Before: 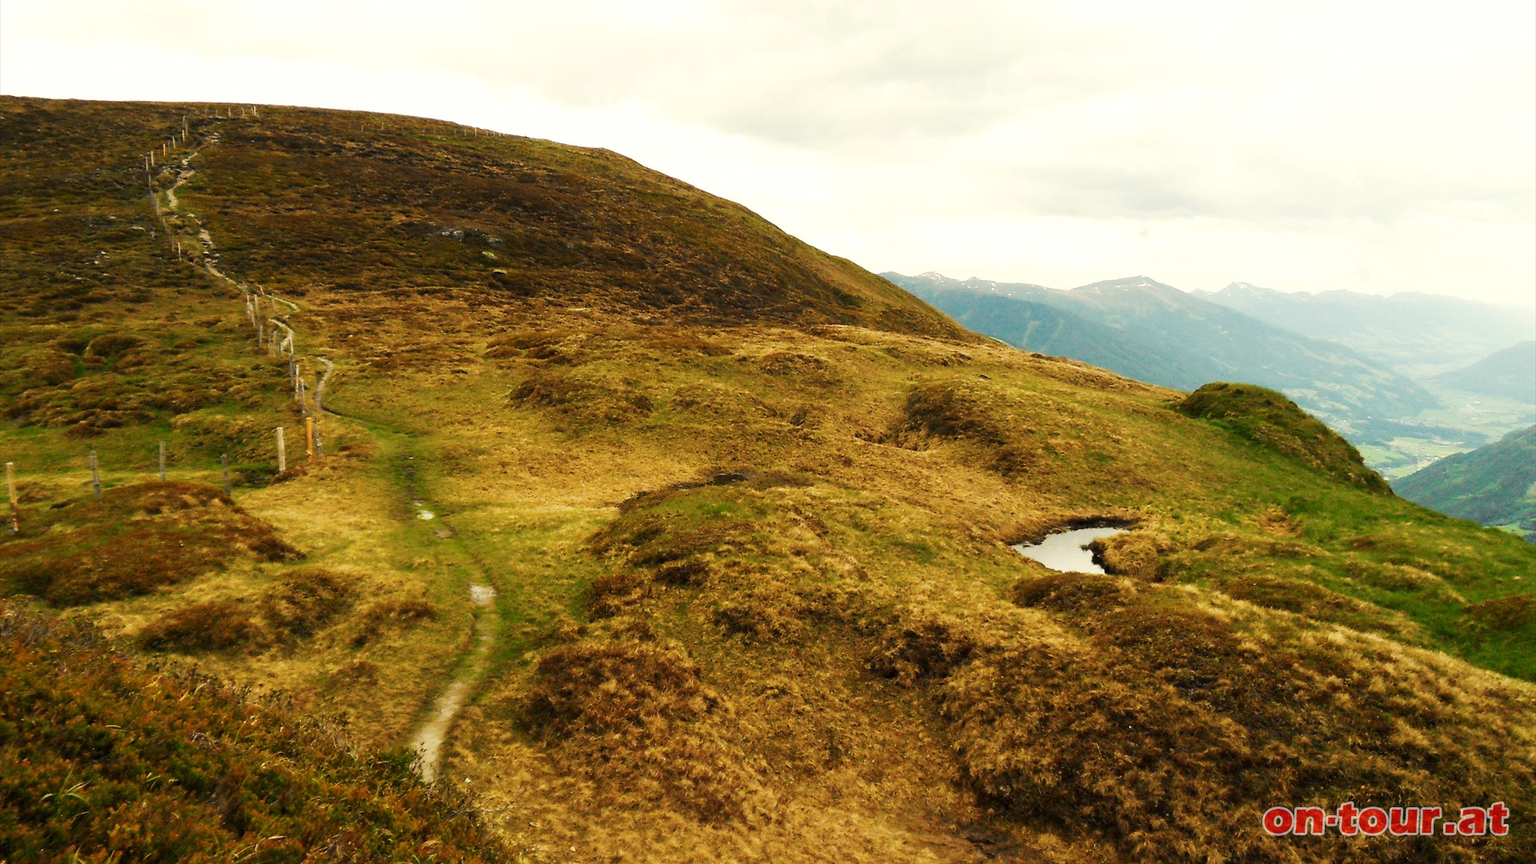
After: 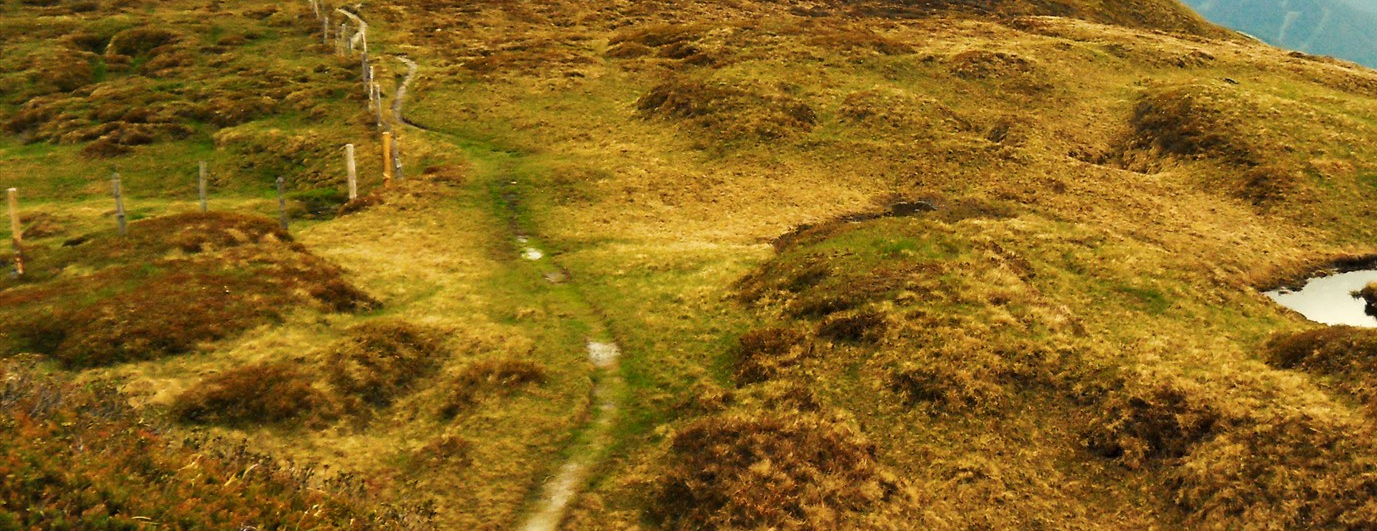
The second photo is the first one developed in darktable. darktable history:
shadows and highlights: shadows 43.55, white point adjustment -1.32, soften with gaussian
exposure: exposure 0.195 EV, compensate exposure bias true, compensate highlight preservation false
crop: top 36.133%, right 28.246%, bottom 14.655%
